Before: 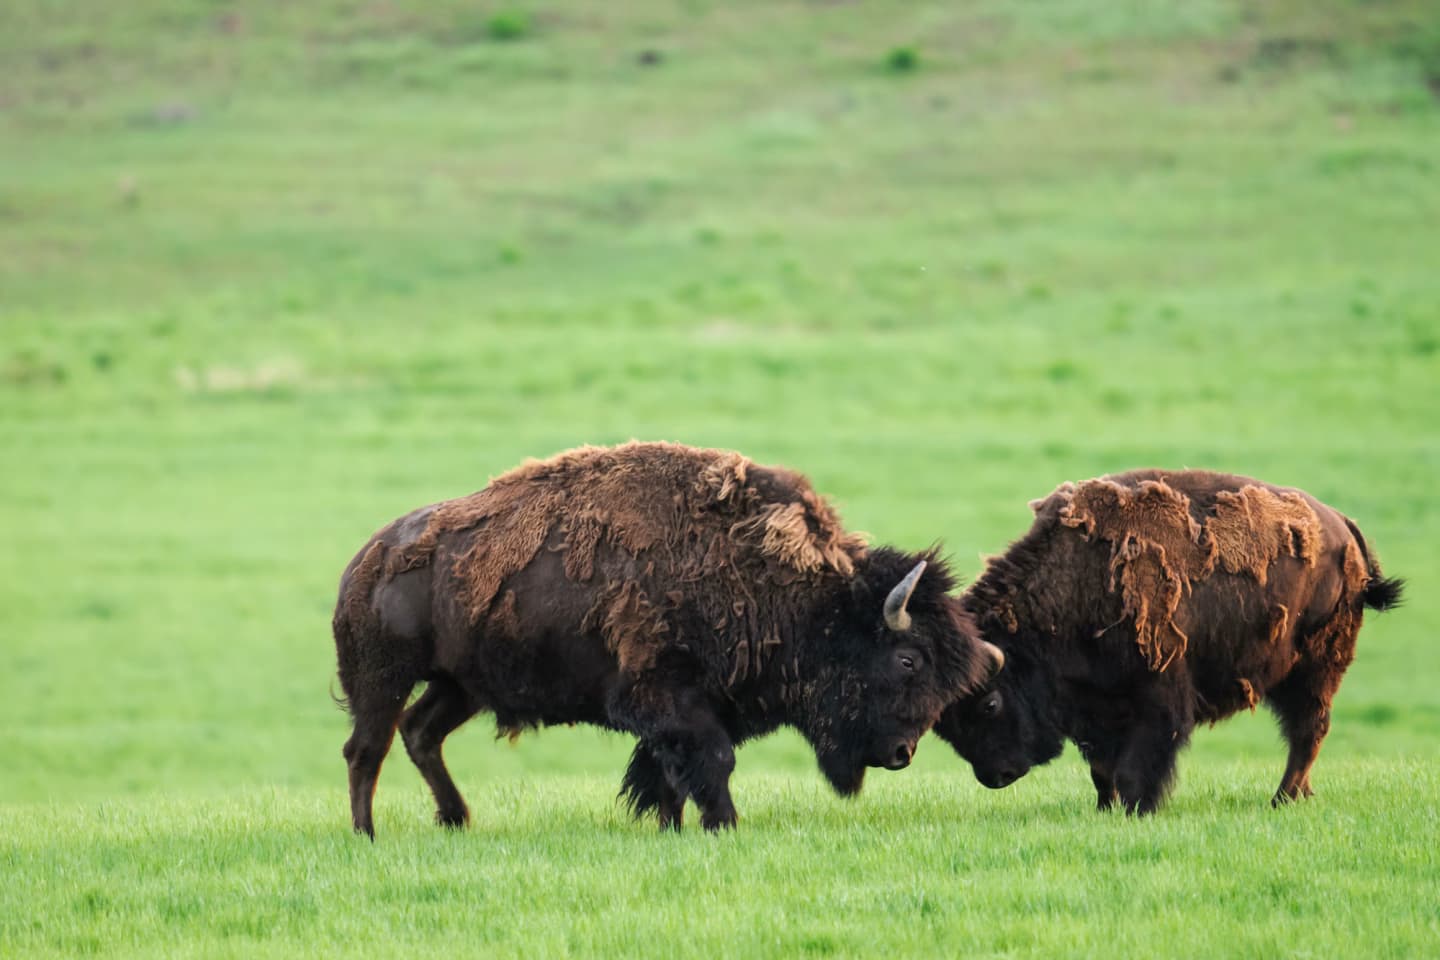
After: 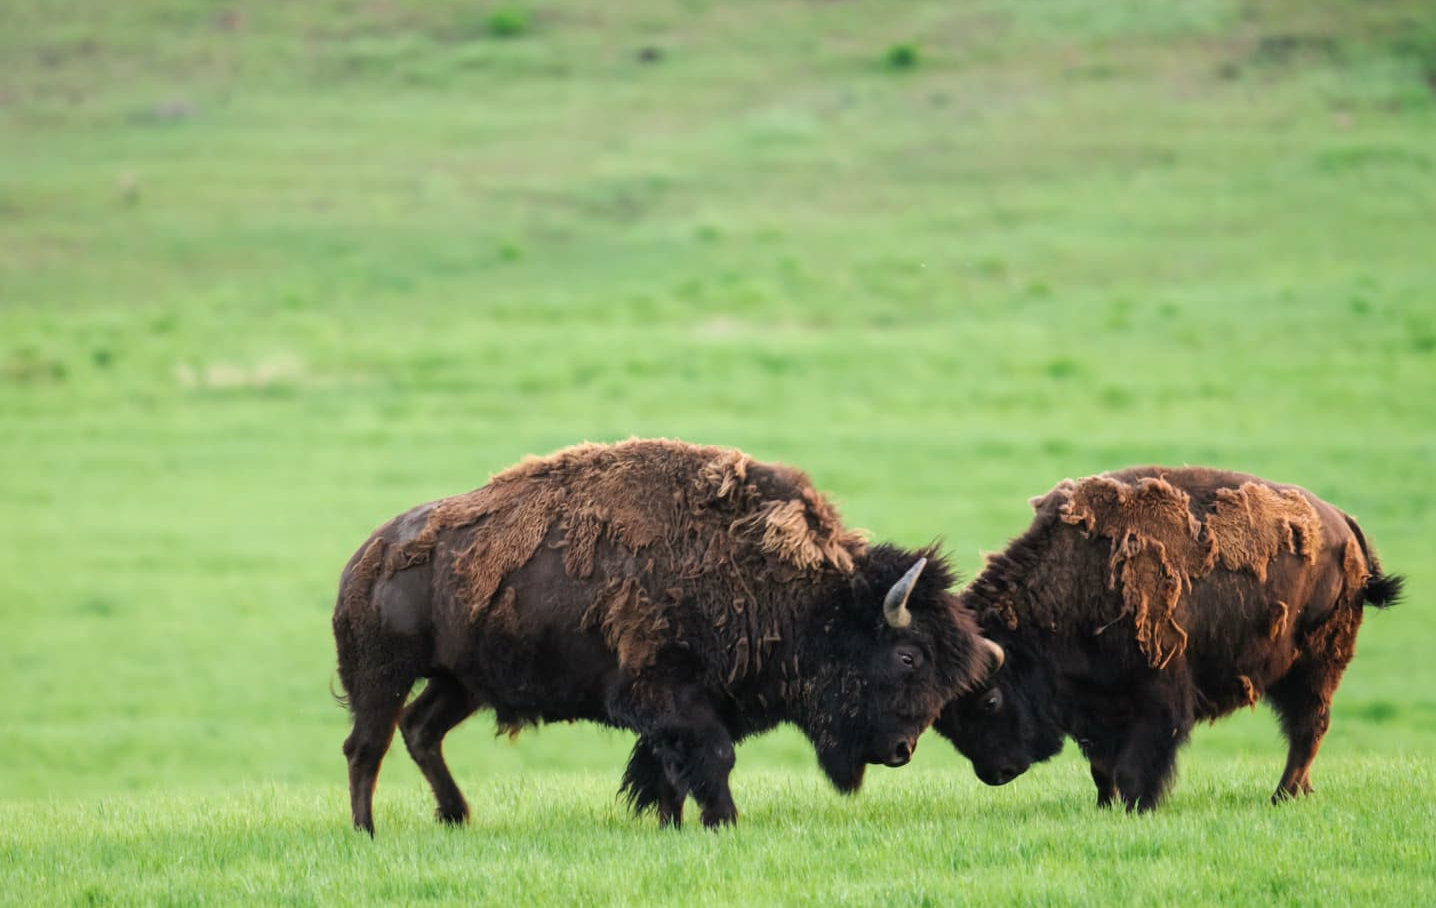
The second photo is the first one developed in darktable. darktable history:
crop: top 0.35%, right 0.265%, bottom 5.064%
